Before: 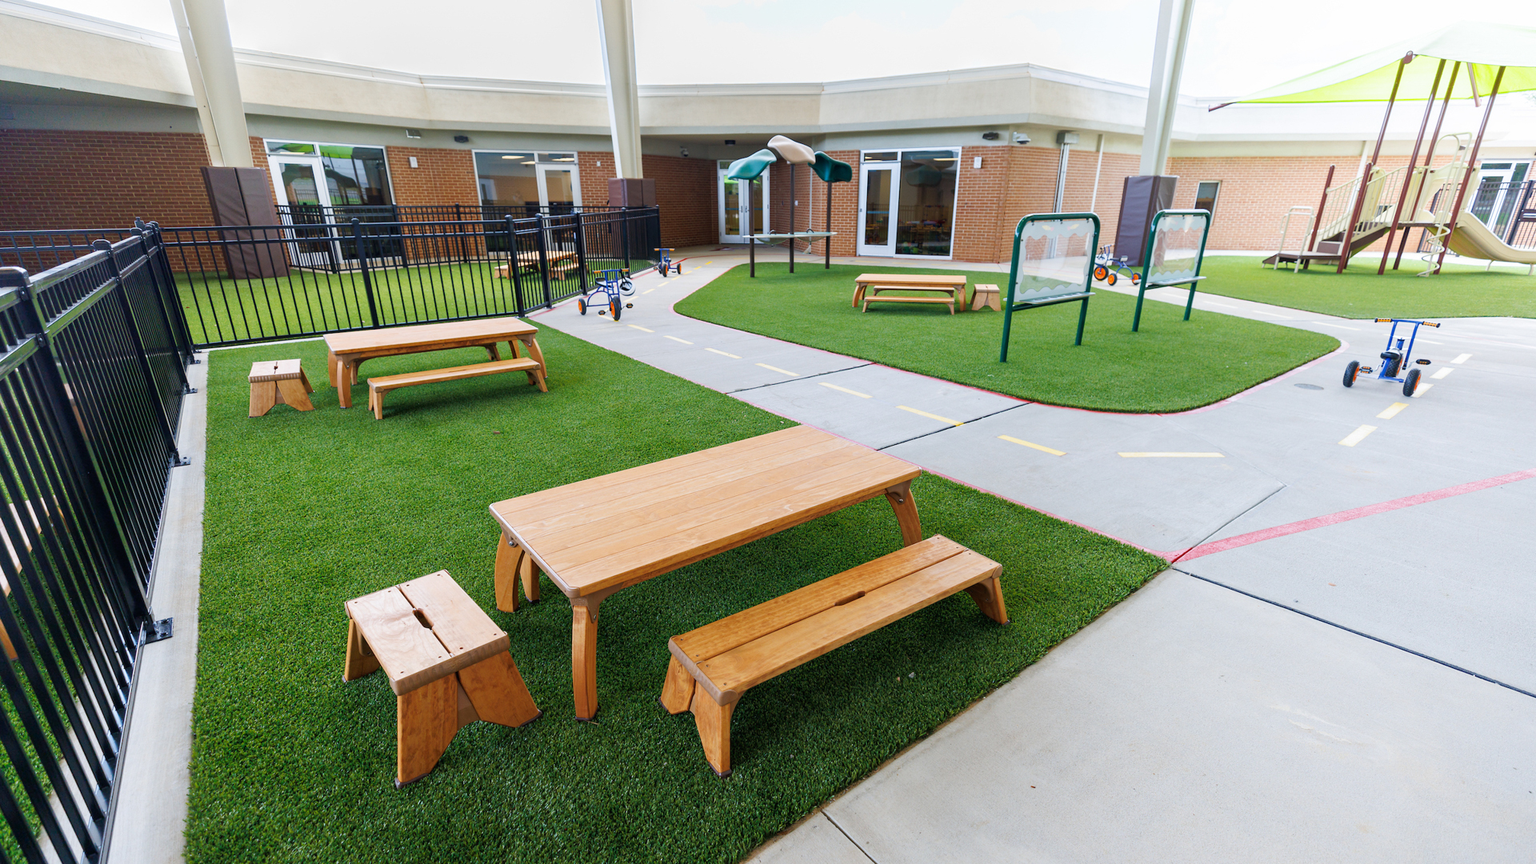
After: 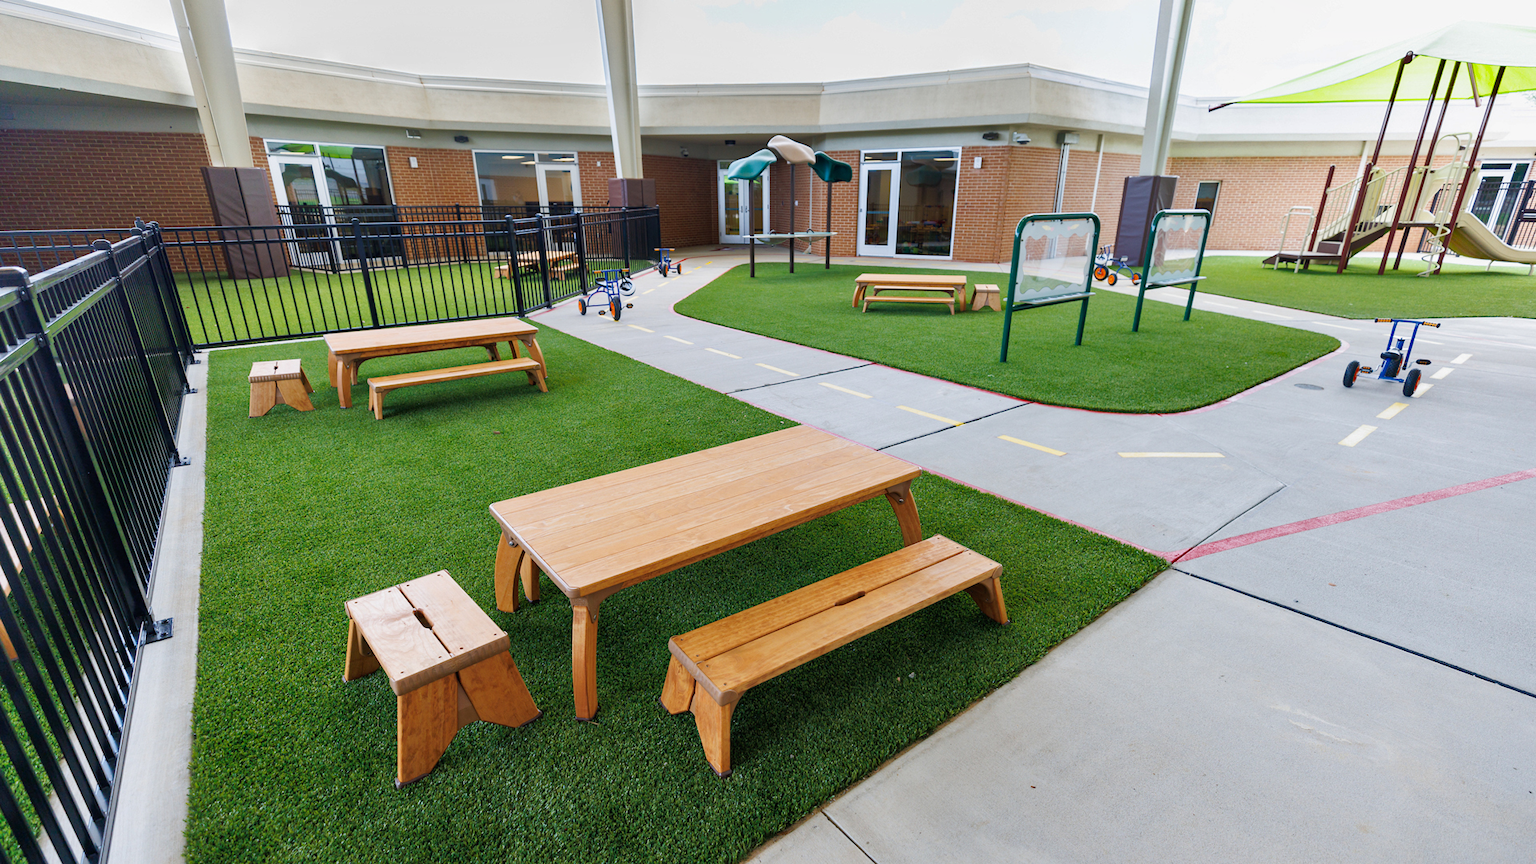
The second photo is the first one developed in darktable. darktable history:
shadows and highlights: shadows 43.63, white point adjustment -1.47, soften with gaussian
